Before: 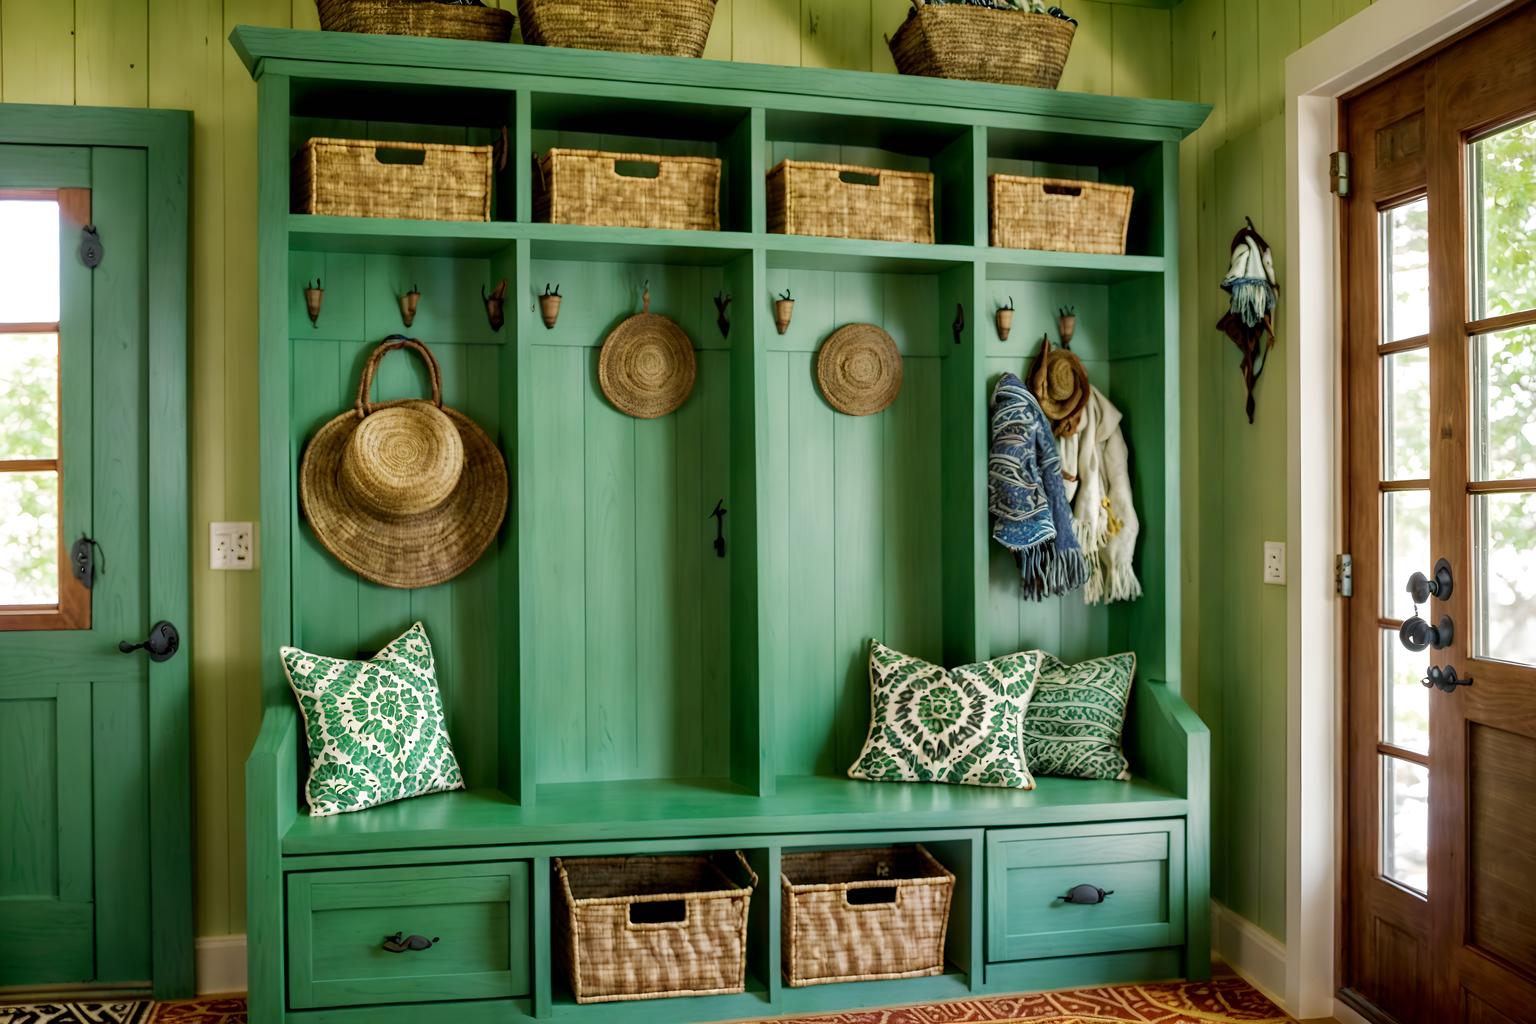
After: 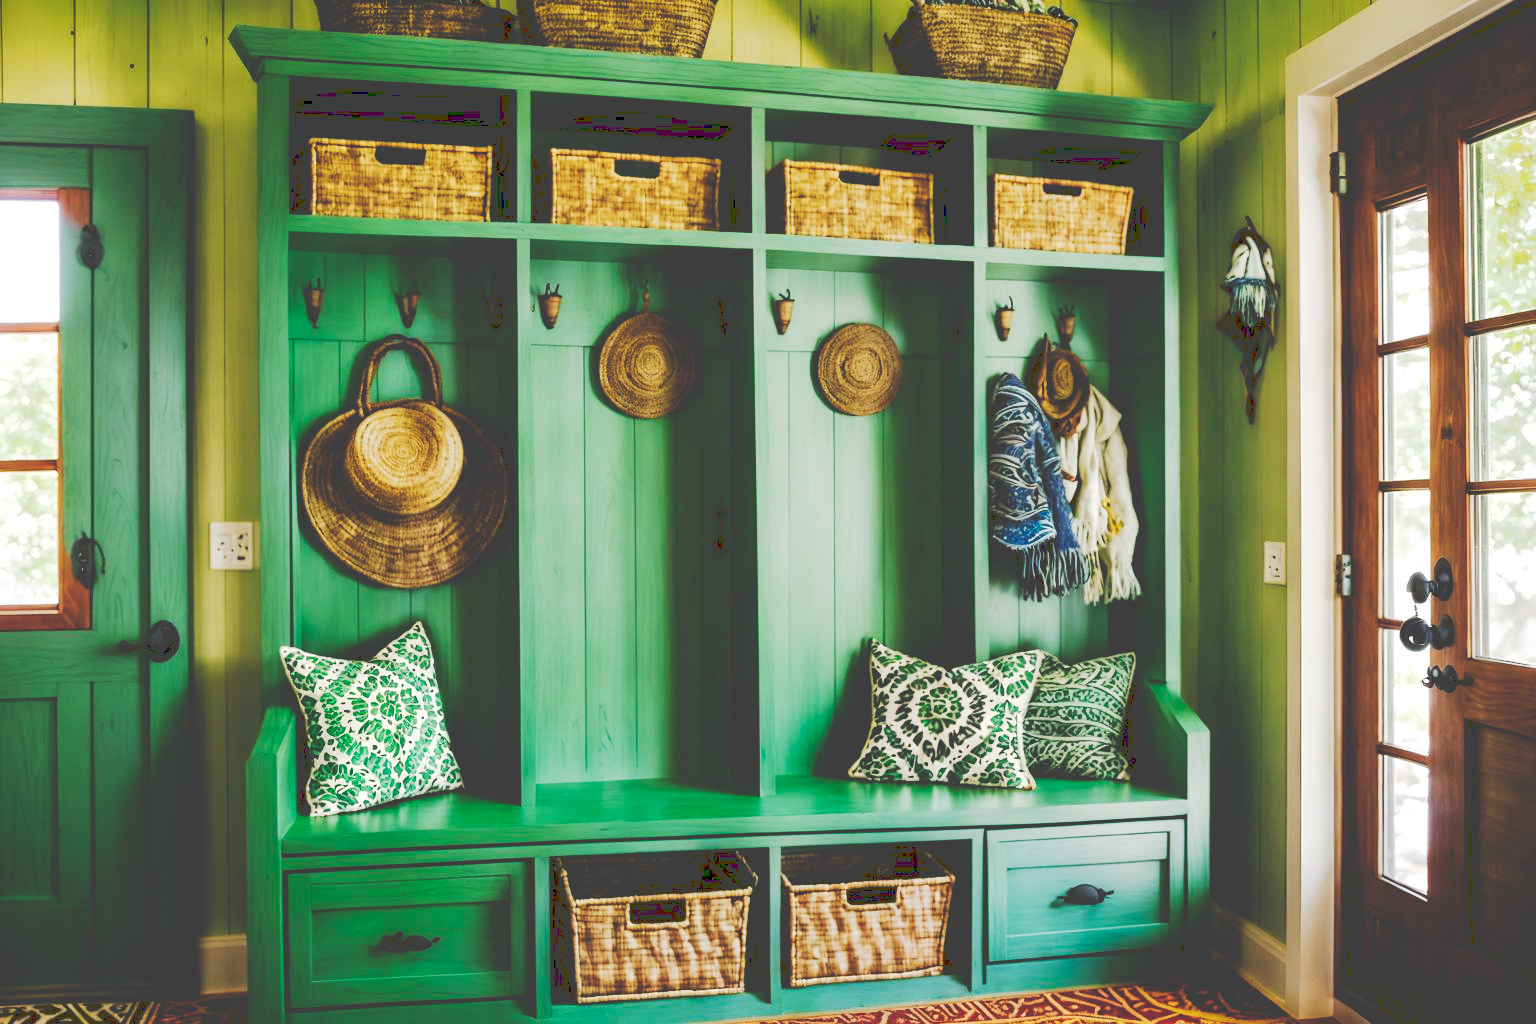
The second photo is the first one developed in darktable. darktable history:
tone curve: curves: ch0 [(0, 0) (0.003, 0.26) (0.011, 0.26) (0.025, 0.26) (0.044, 0.257) (0.069, 0.257) (0.1, 0.257) (0.136, 0.255) (0.177, 0.258) (0.224, 0.272) (0.277, 0.294) (0.335, 0.346) (0.399, 0.422) (0.468, 0.536) (0.543, 0.657) (0.623, 0.757) (0.709, 0.823) (0.801, 0.872) (0.898, 0.92) (1, 1)], preserve colors none
tone equalizer: on, module defaults
